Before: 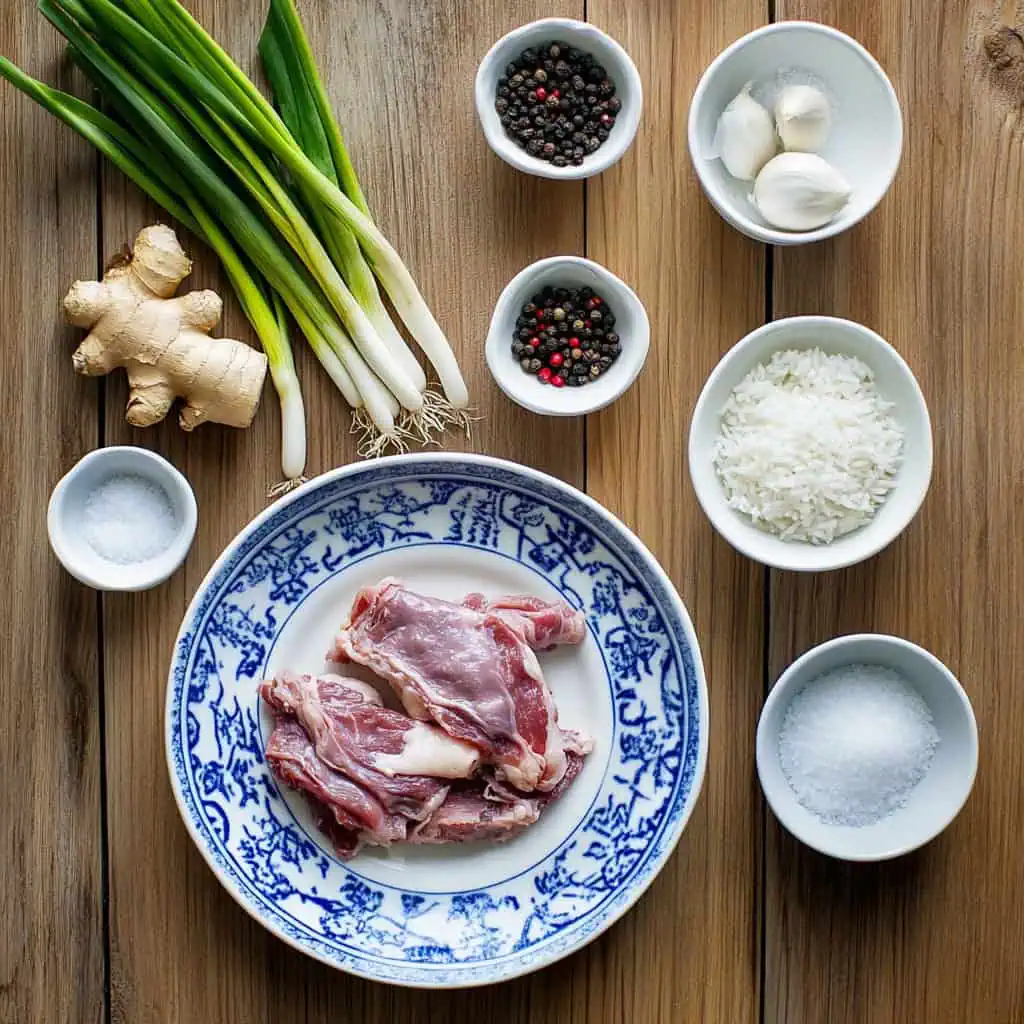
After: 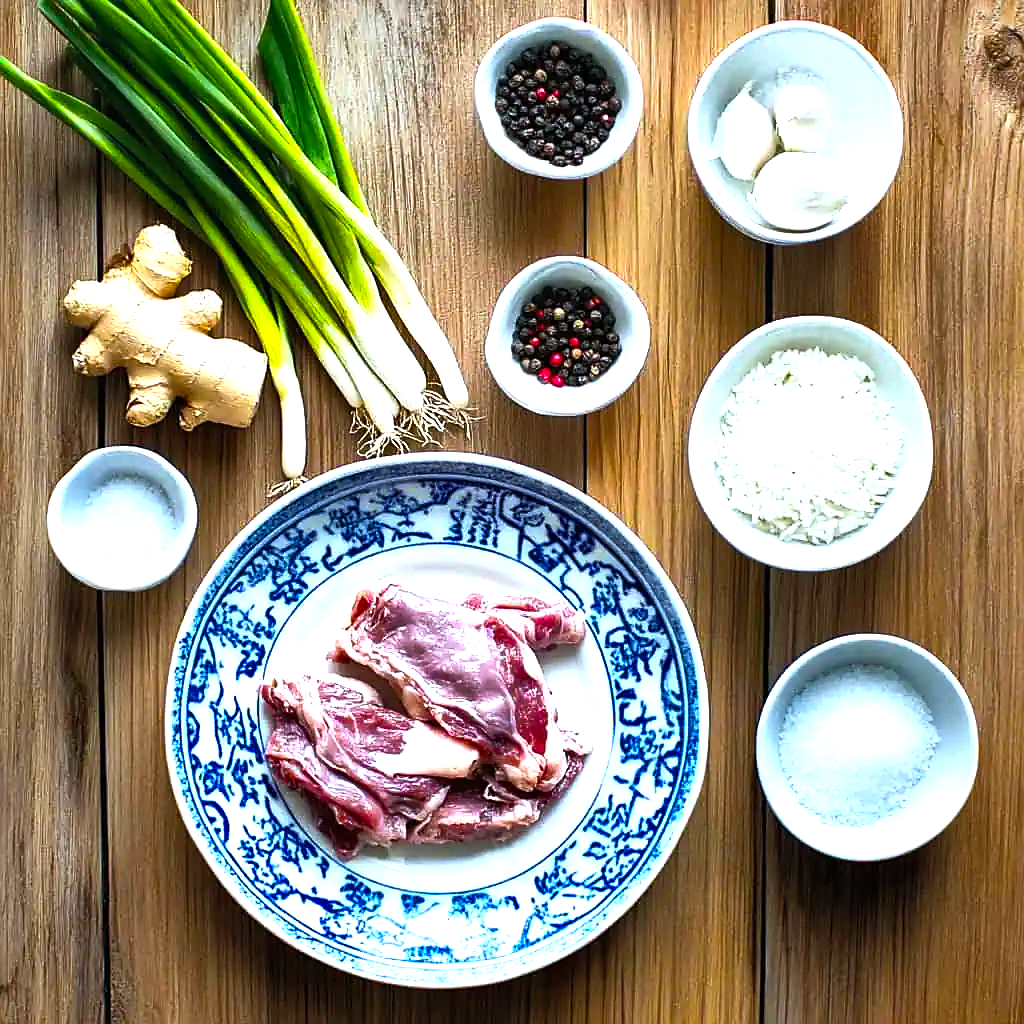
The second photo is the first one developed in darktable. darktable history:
exposure: exposure 0.6 EV, compensate highlight preservation false
color balance rgb: perceptual saturation grading › global saturation 25.235%, perceptual brilliance grading › highlights 14.375%, perceptual brilliance grading › mid-tones -6.976%, perceptual brilliance grading › shadows -27.407%
shadows and highlights: low approximation 0.01, soften with gaussian
color correction: highlights a* -3.88, highlights b* -10.89
sharpen: radius 1.469, amount 0.395, threshold 1.415
contrast brightness saturation: contrast 0.028, brightness 0.055, saturation 0.128
